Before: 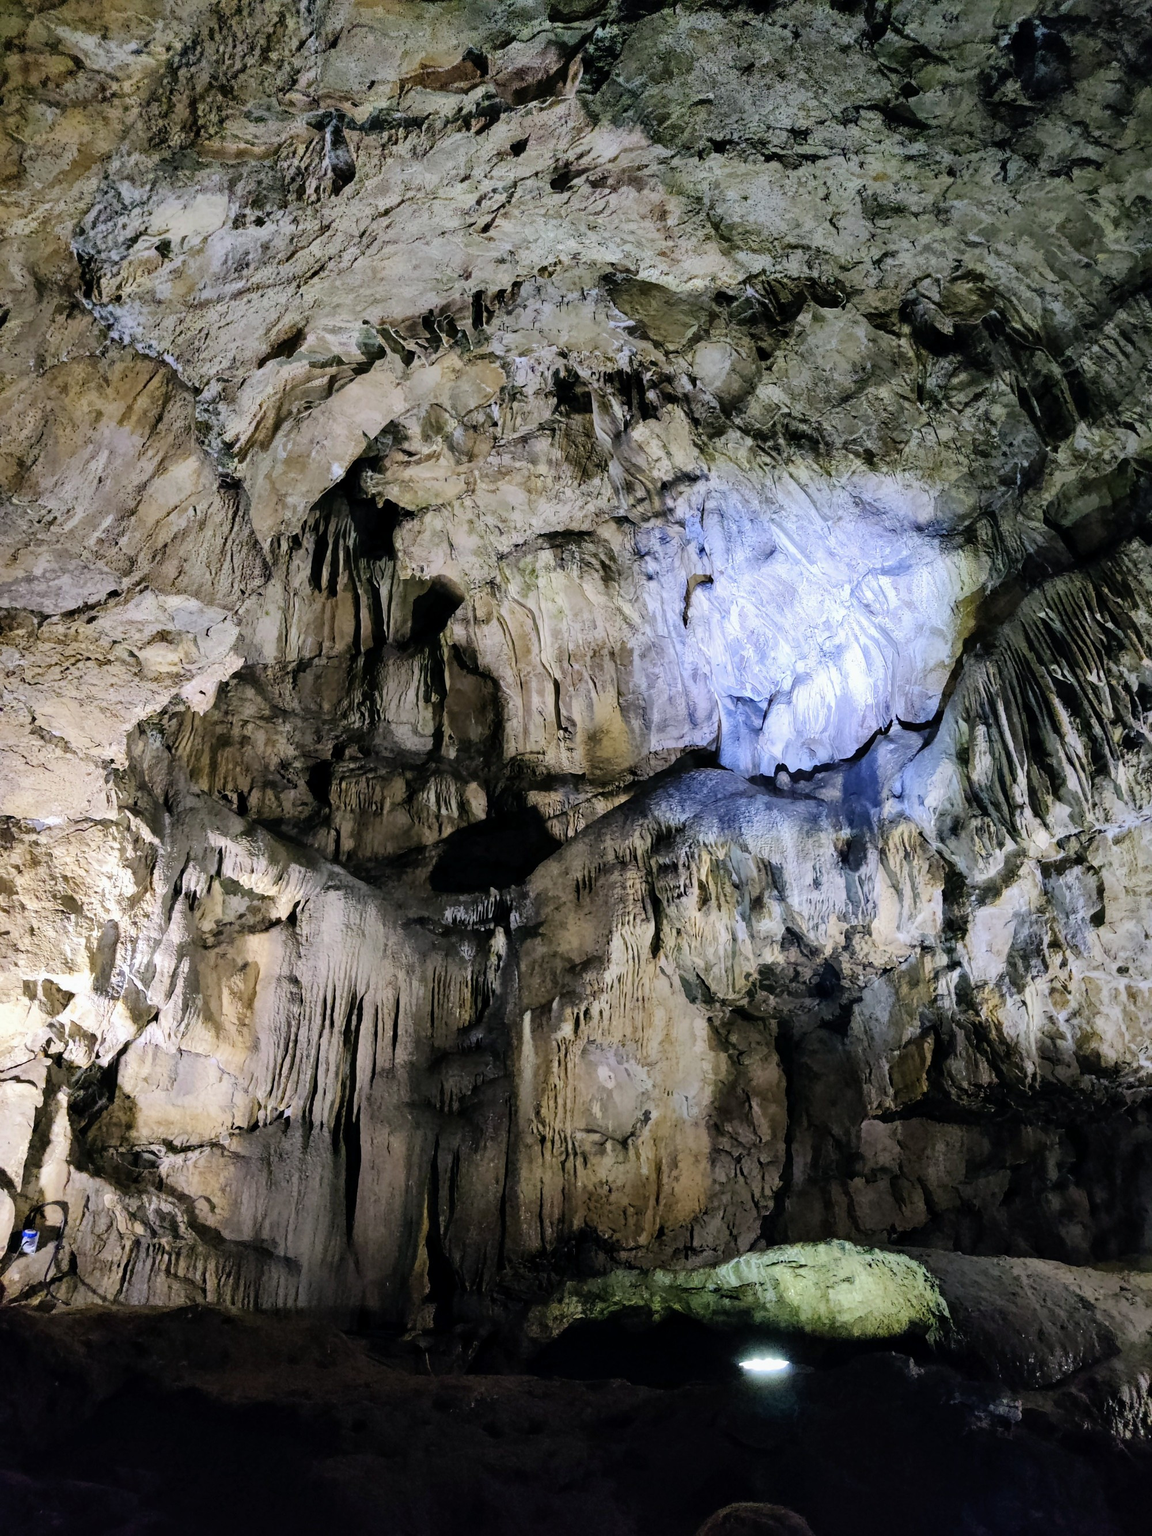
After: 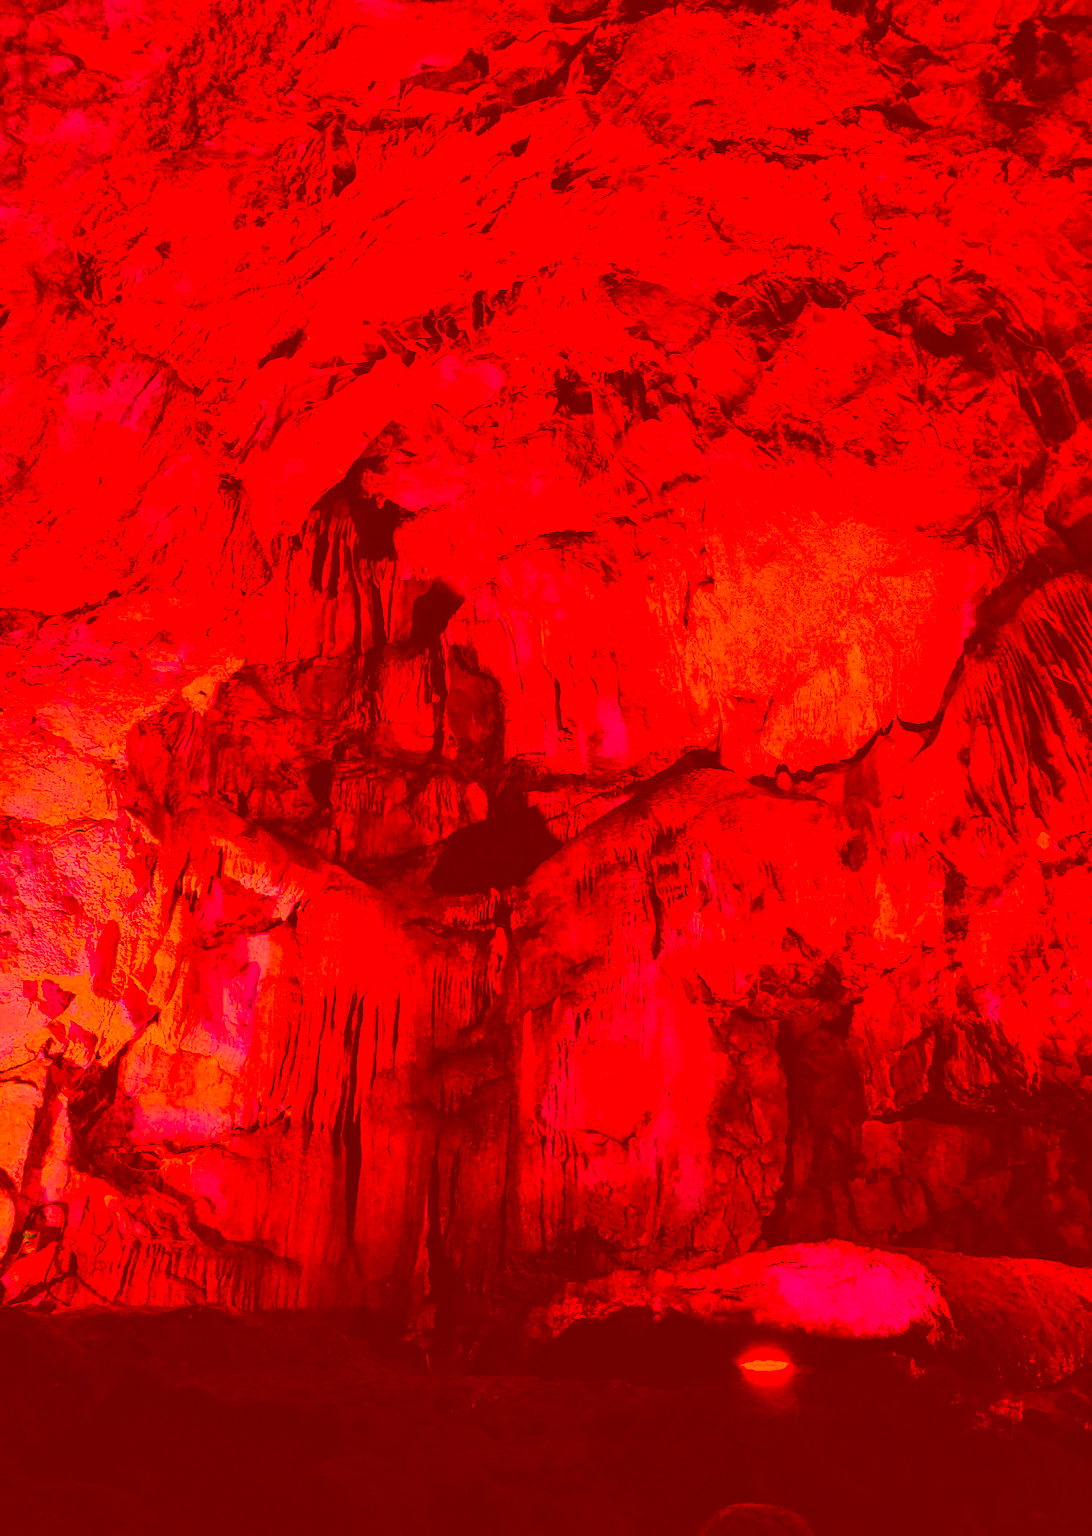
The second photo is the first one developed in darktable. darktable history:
color correction: highlights a* -39.07, highlights b* -39.88, shadows a* -39.43, shadows b* -39.92, saturation -2.99
crop and rotate: left 0%, right 5.158%
